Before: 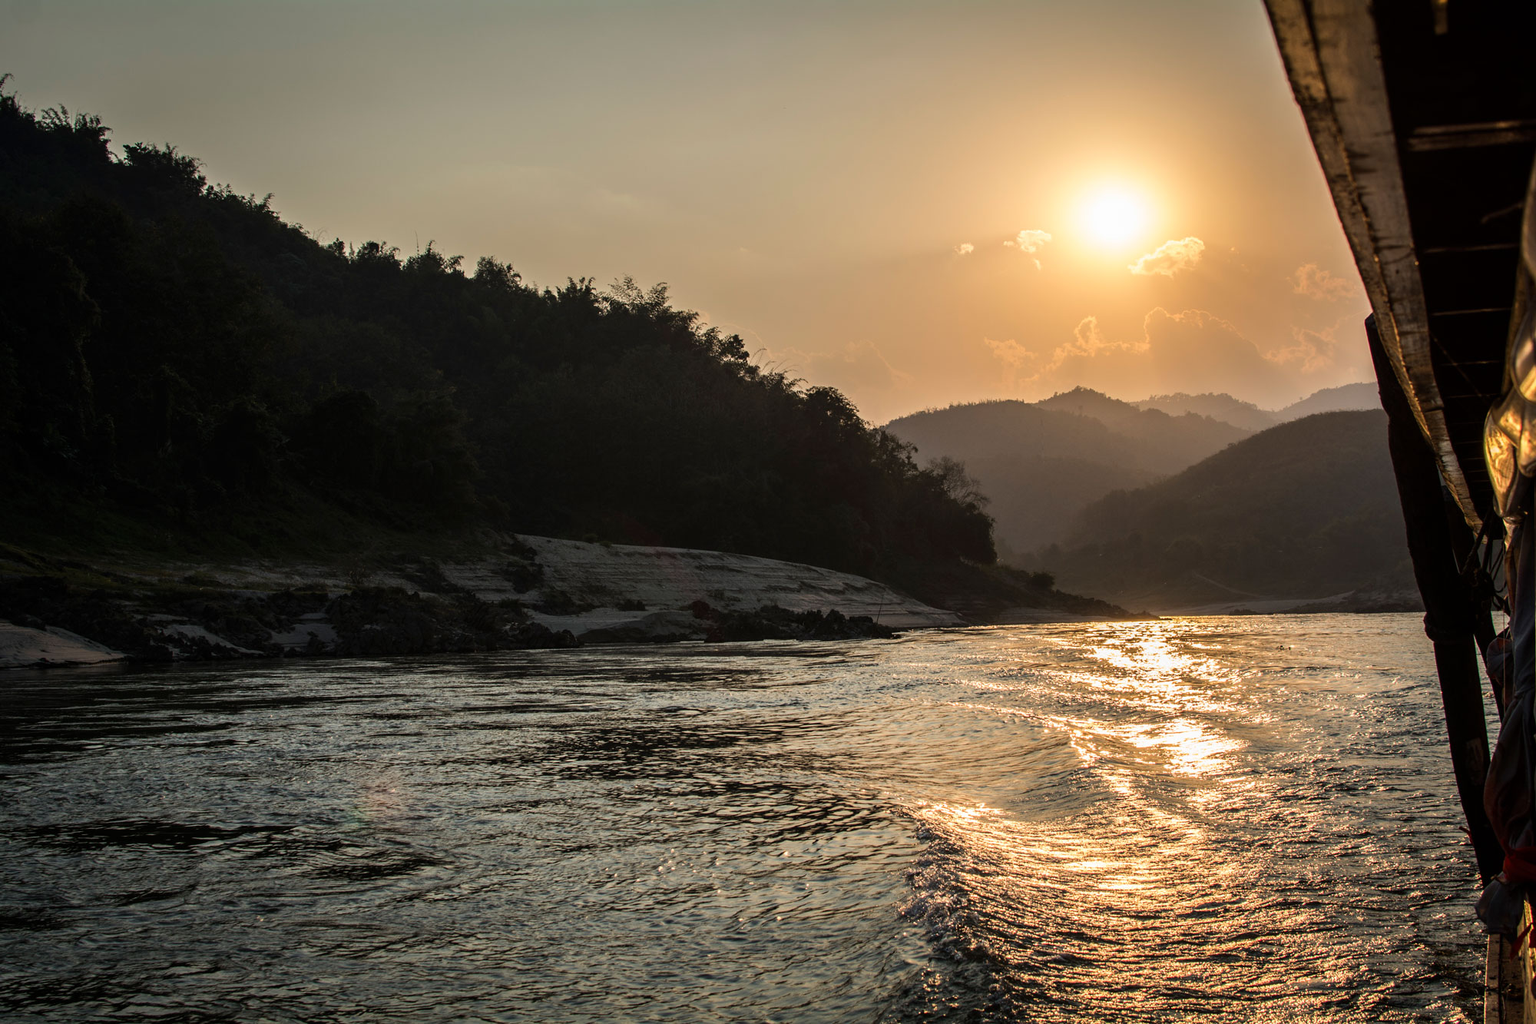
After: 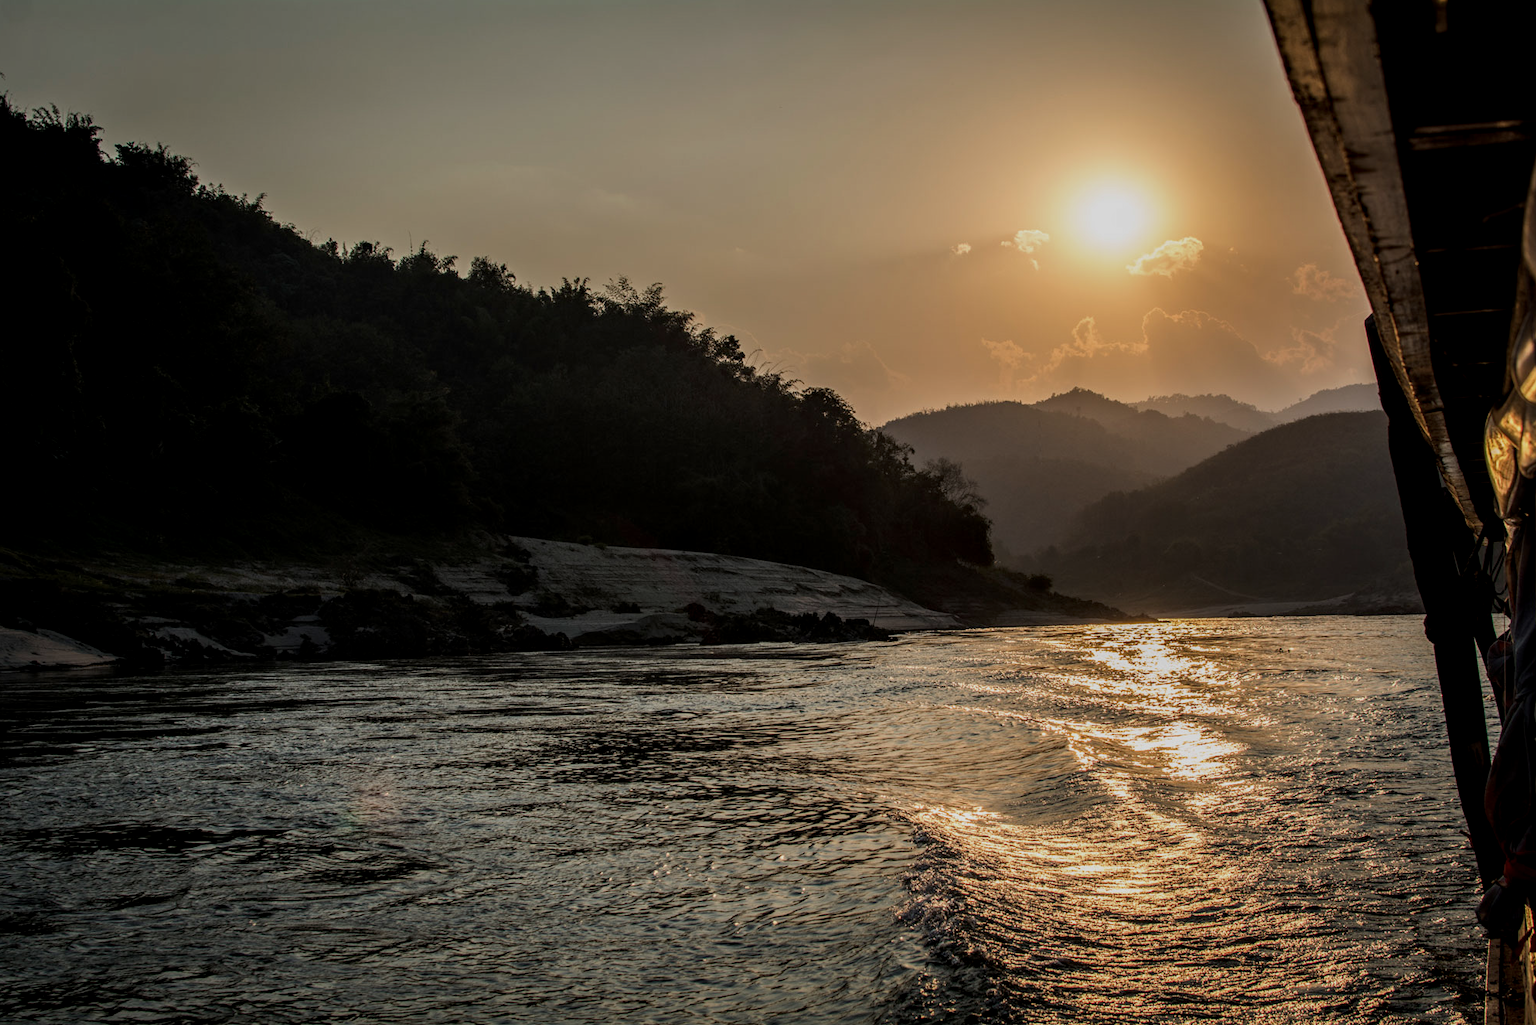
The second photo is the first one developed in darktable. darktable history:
crop and rotate: left 0.614%, top 0.179%, bottom 0.309%
local contrast: detail 130%
exposure: black level correction 0, exposure -0.721 EV, compensate highlight preservation false
